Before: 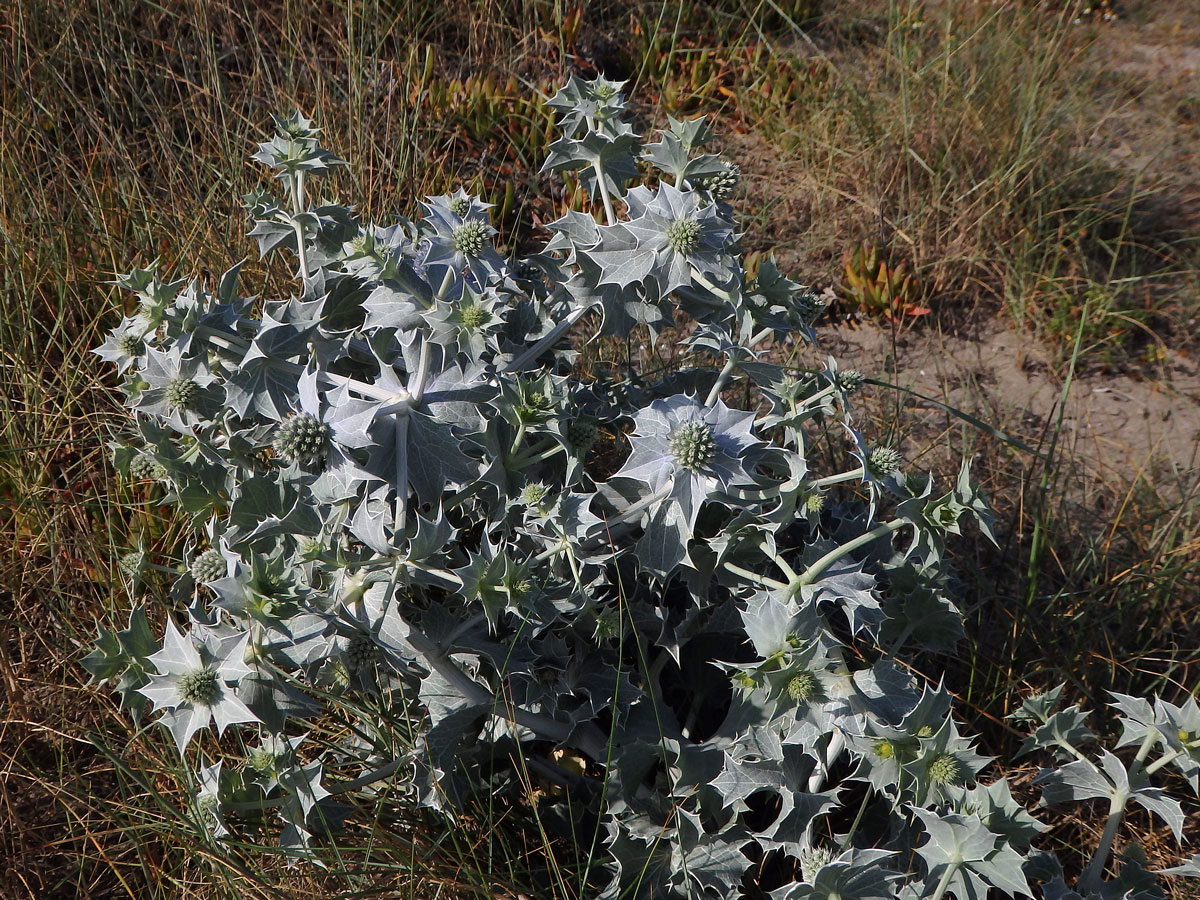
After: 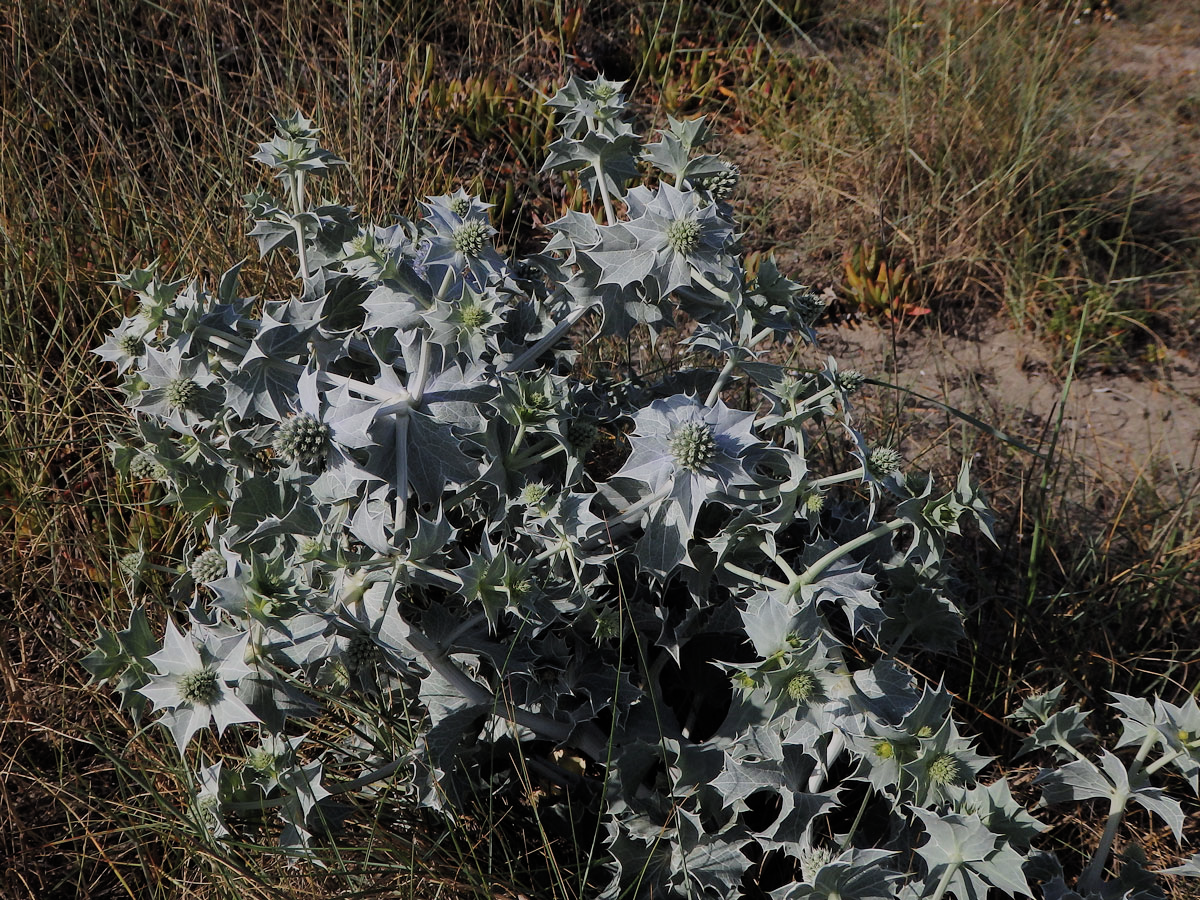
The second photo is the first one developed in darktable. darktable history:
filmic rgb: black relative exposure -7.98 EV, white relative exposure 4 EV, hardness 4.17, preserve chrominance RGB euclidean norm, color science v5 (2021), iterations of high-quality reconstruction 0, contrast in shadows safe, contrast in highlights safe
exposure: exposure -0.056 EV, compensate exposure bias true, compensate highlight preservation false
